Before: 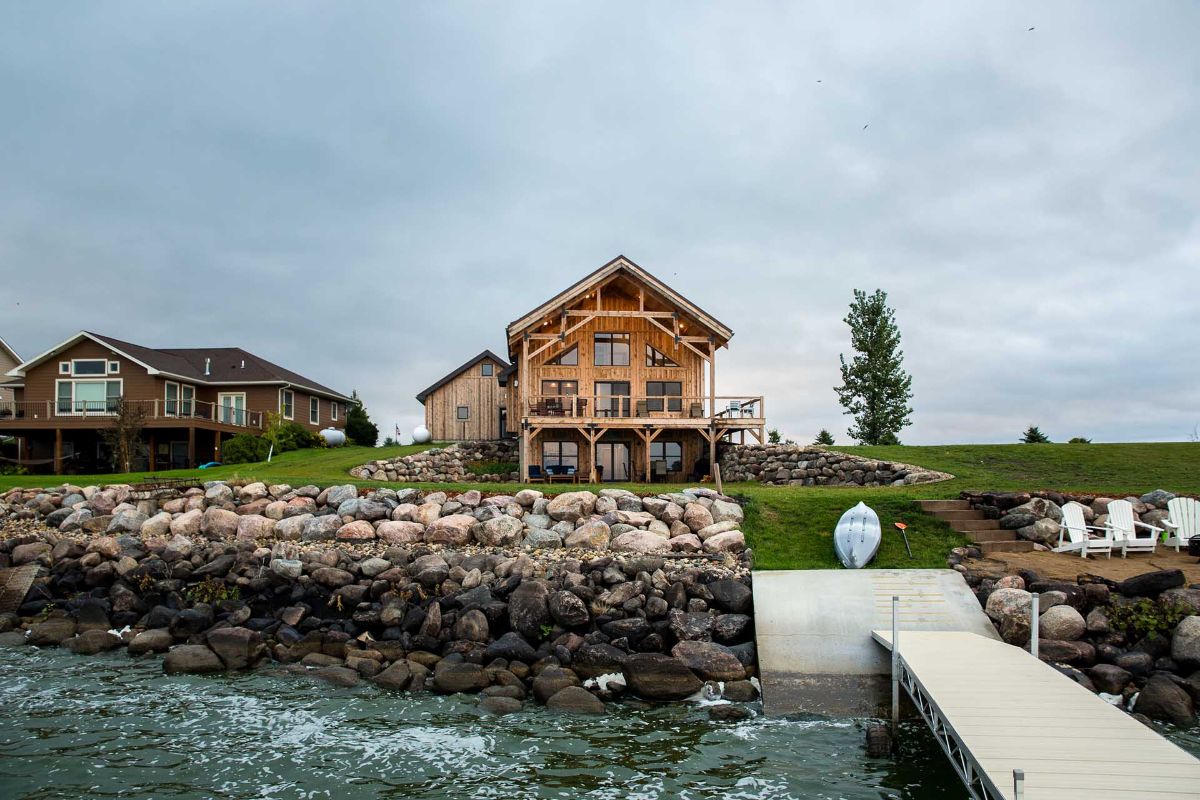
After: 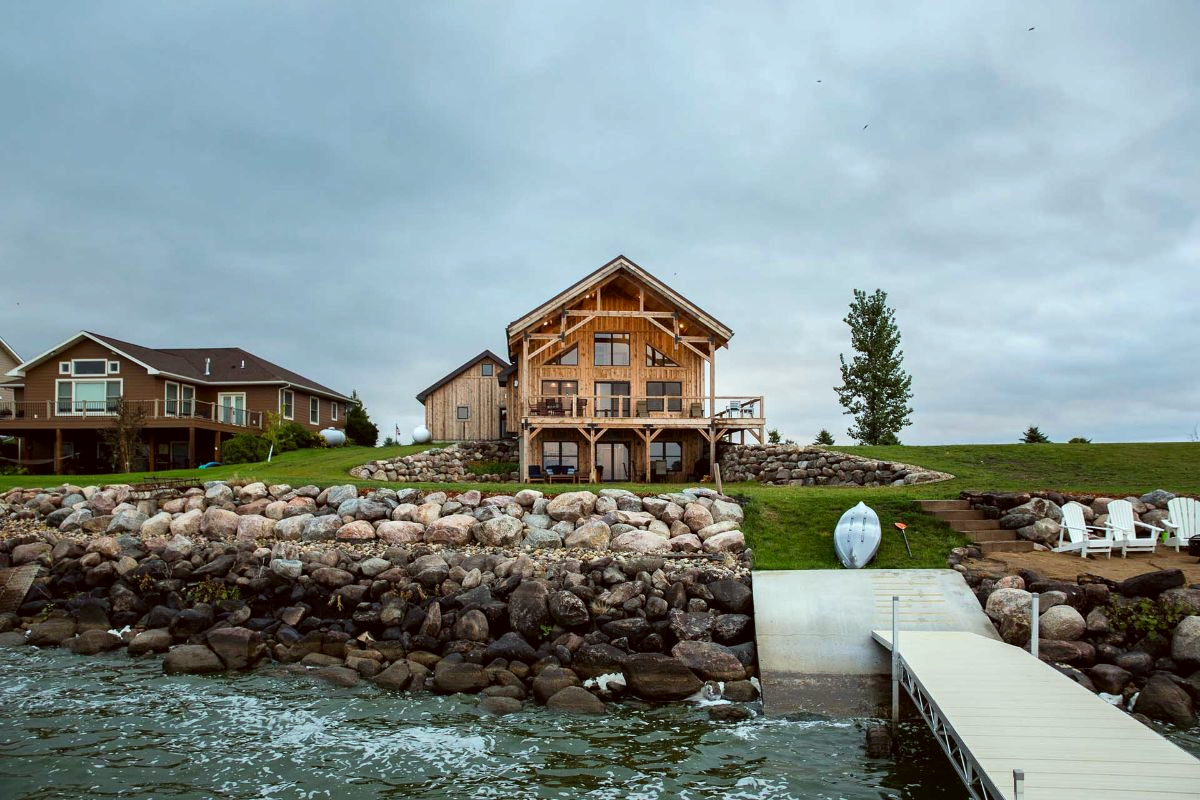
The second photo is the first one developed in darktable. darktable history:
color correction: highlights a* -5.05, highlights b* -3.02, shadows a* 3.83, shadows b* 4.13
shadows and highlights: shadows 20.84, highlights -35.42, soften with gaussian
